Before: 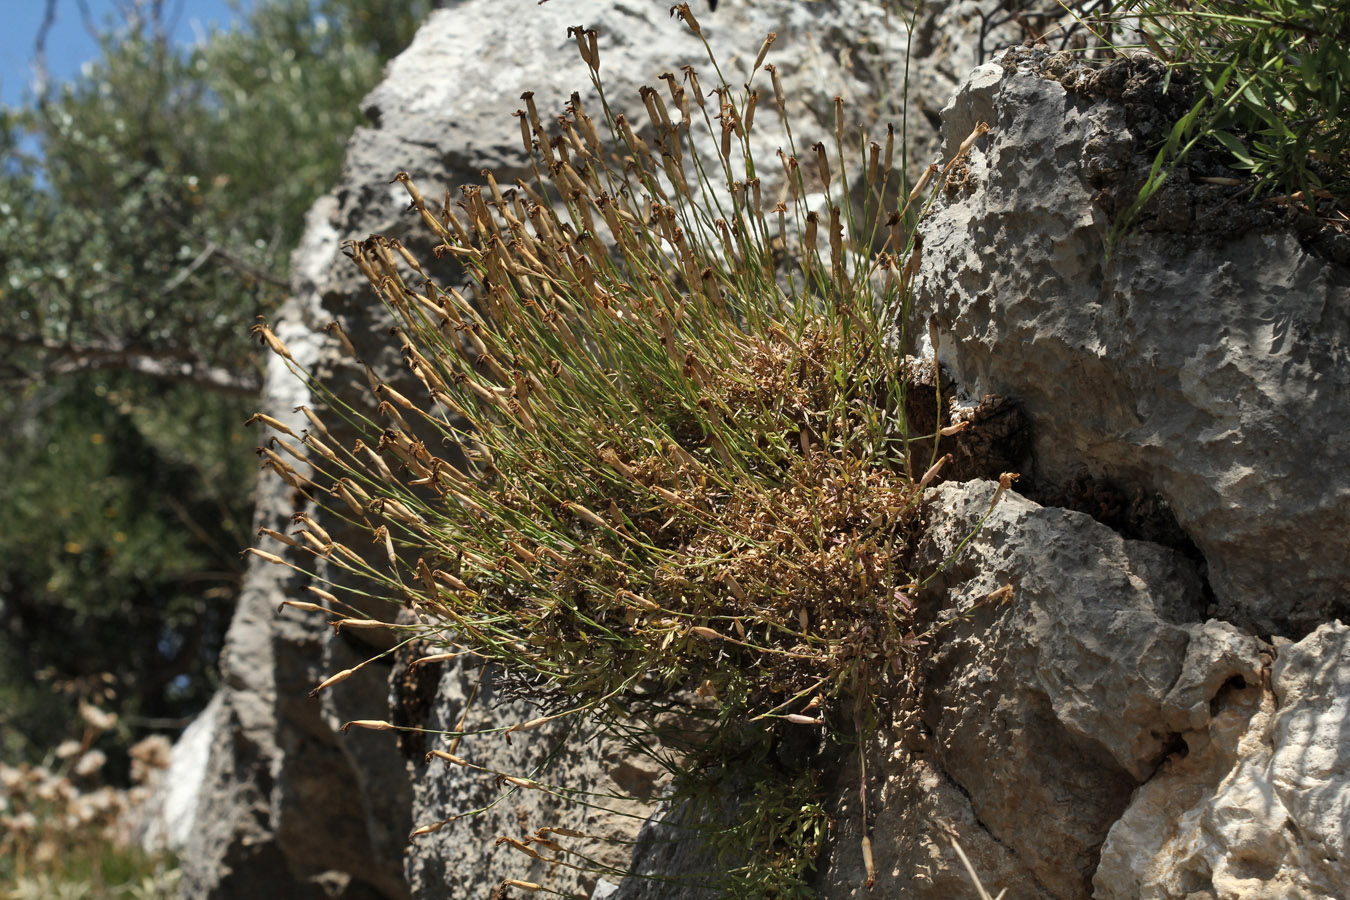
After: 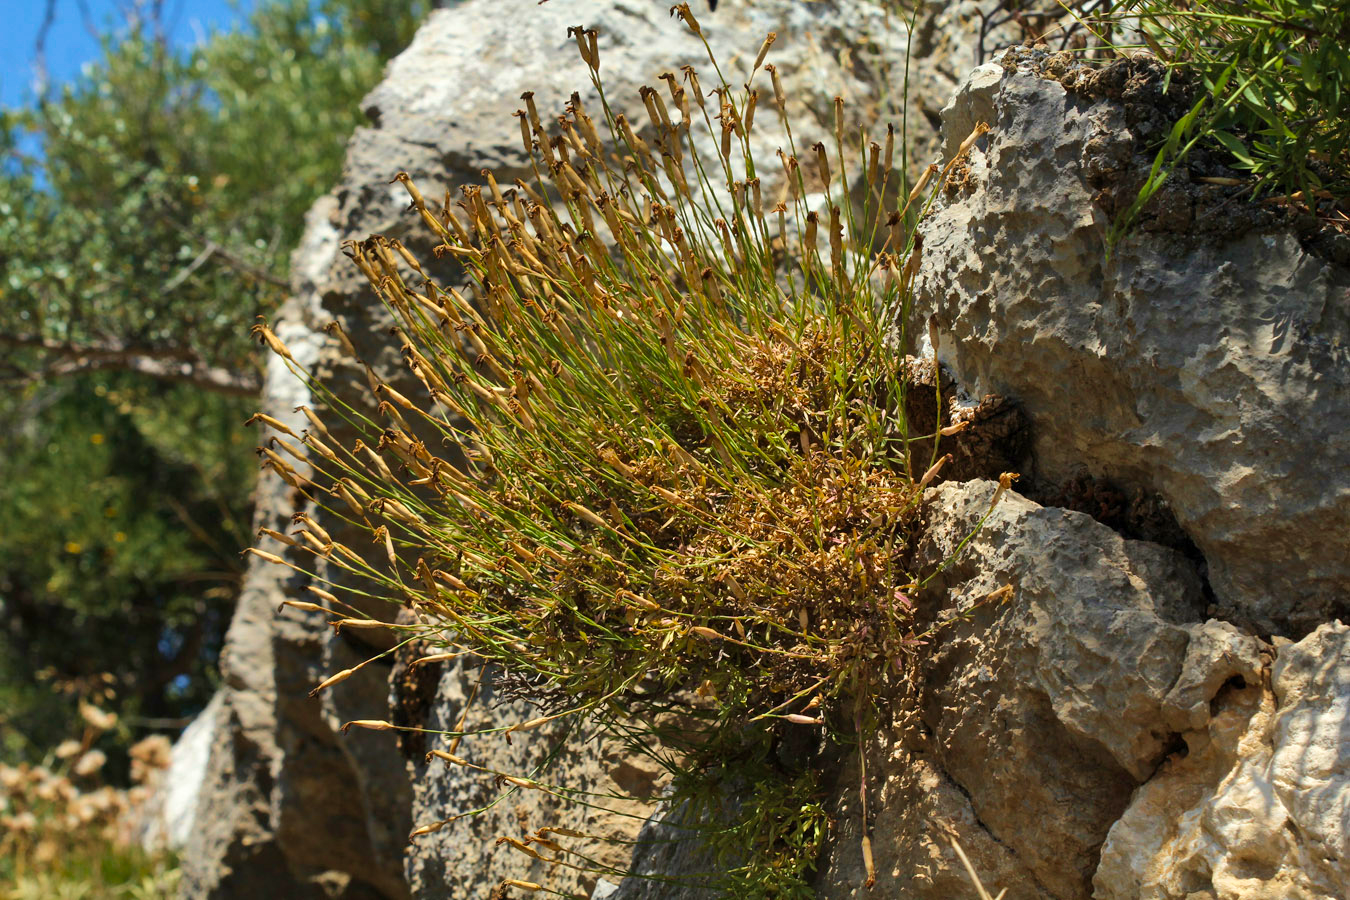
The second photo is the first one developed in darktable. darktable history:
velvia: strength 45%
color balance rgb: perceptual saturation grading › global saturation 25%, perceptual brilliance grading › mid-tones 10%, perceptual brilliance grading › shadows 15%, global vibrance 20%
